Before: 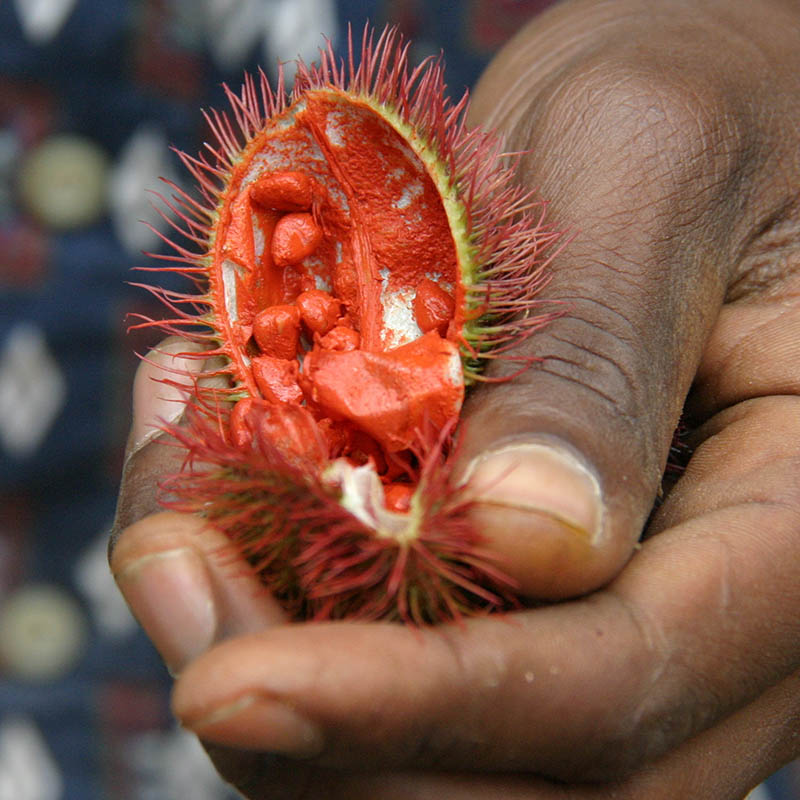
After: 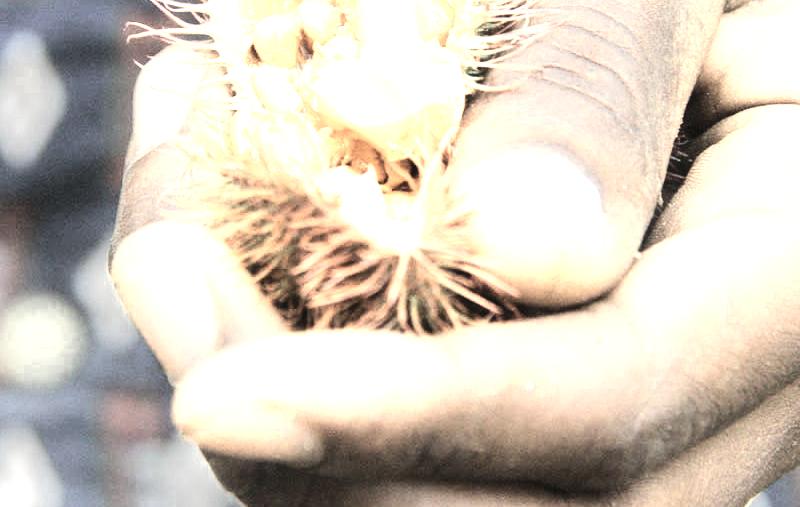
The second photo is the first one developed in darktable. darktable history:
exposure: black level correction -0.001, exposure 0.9 EV, compensate highlight preservation false
crop and rotate: top 36.572%
tone equalizer: -7 EV 0.15 EV, -6 EV 0.572 EV, -5 EV 1.17 EV, -4 EV 1.37 EV, -3 EV 1.18 EV, -2 EV 0.6 EV, -1 EV 0.148 EV, edges refinement/feathering 500, mask exposure compensation -1.57 EV, preserve details no
color zones: curves: ch0 [(0.25, 0.667) (0.758, 0.368)]; ch1 [(0.215, 0.245) (0.761, 0.373)]; ch2 [(0.247, 0.554) (0.761, 0.436)]
haze removal: strength -0.093, compatibility mode true, adaptive false
